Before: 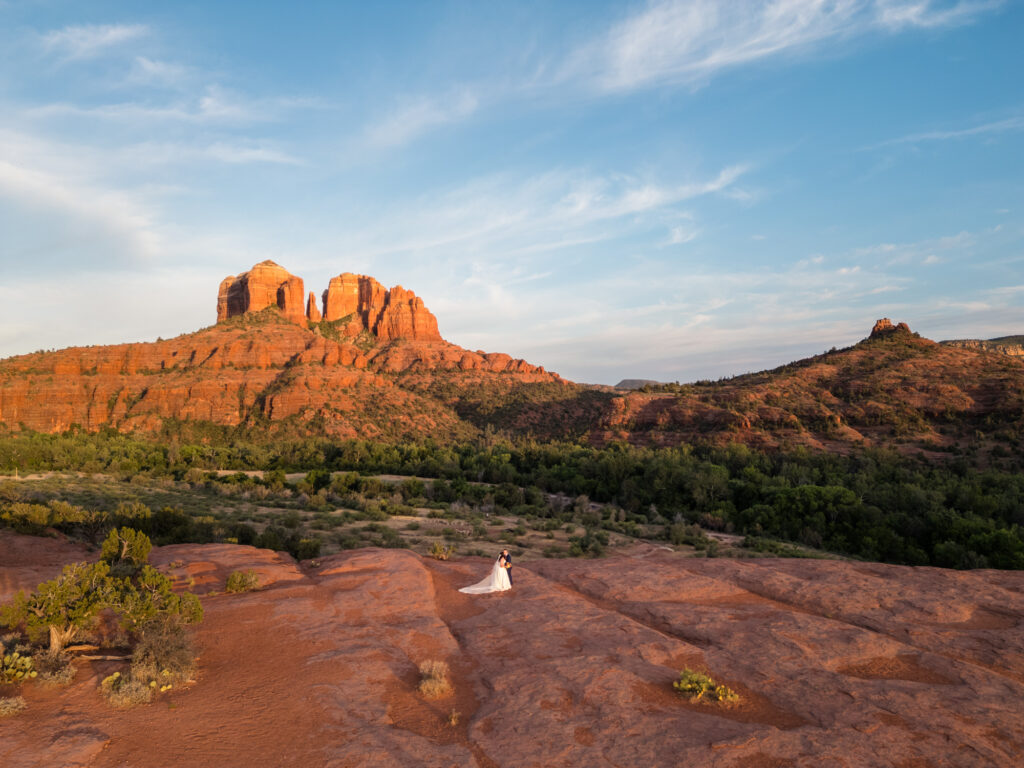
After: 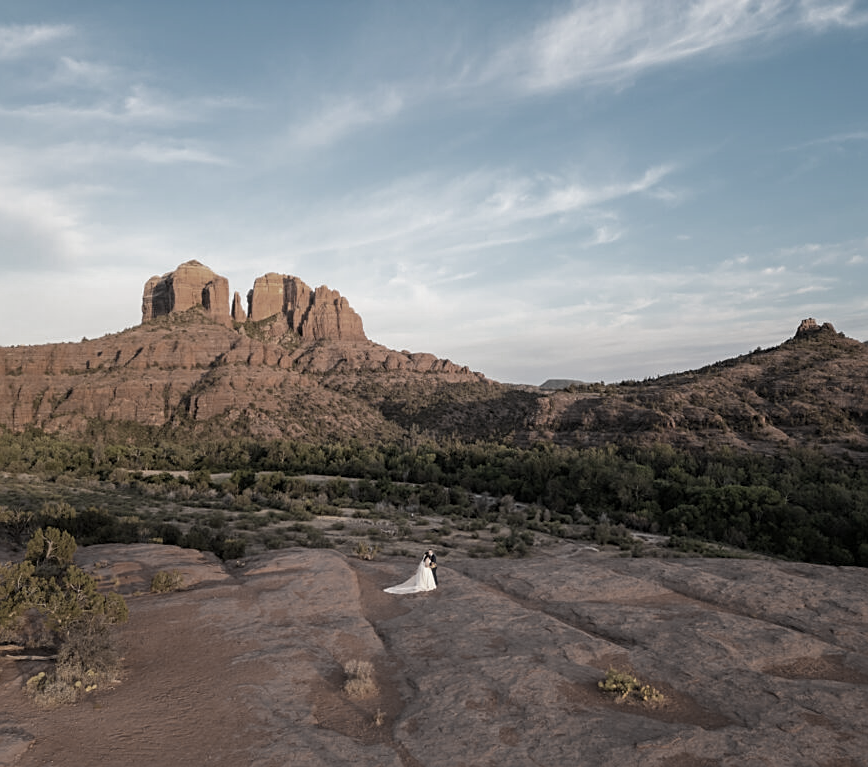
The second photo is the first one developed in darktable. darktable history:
crop: left 7.33%, right 7.807%
color zones: curves: ch0 [(0, 0.487) (0.241, 0.395) (0.434, 0.373) (0.658, 0.412) (0.838, 0.487)]; ch1 [(0, 0) (0.053, 0.053) (0.211, 0.202) (0.579, 0.259) (0.781, 0.241)]
sharpen: on, module defaults
